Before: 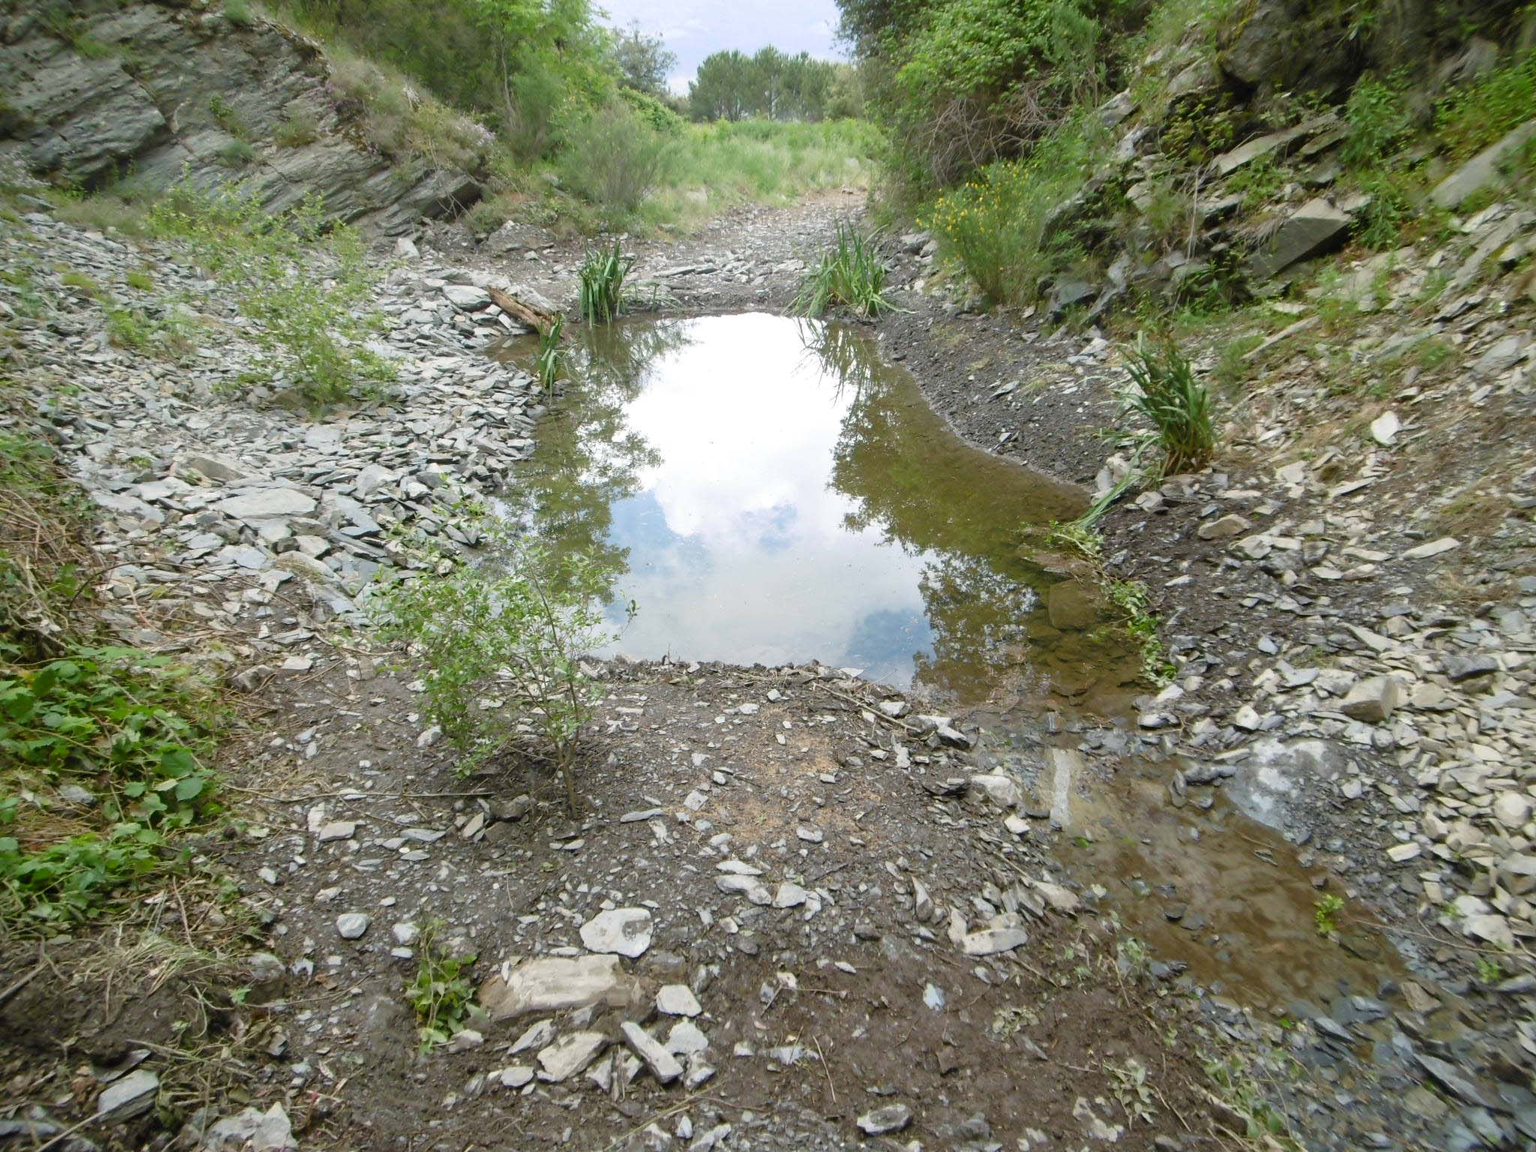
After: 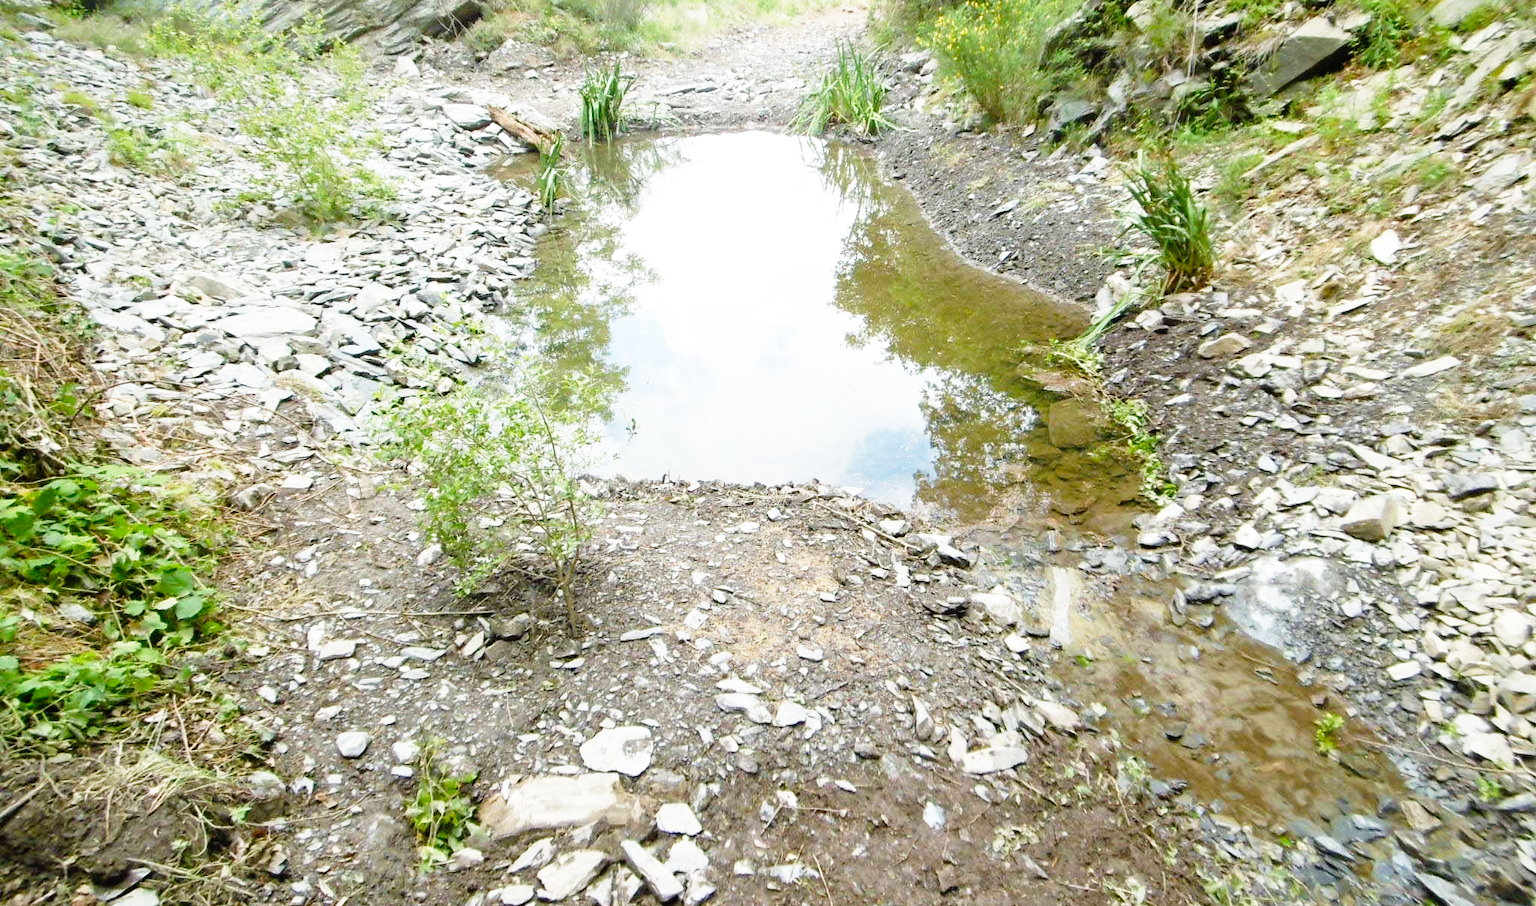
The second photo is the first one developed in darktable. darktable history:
crop and rotate: top 15.774%, bottom 5.506%
base curve: curves: ch0 [(0, 0) (0.012, 0.01) (0.073, 0.168) (0.31, 0.711) (0.645, 0.957) (1, 1)], preserve colors none
